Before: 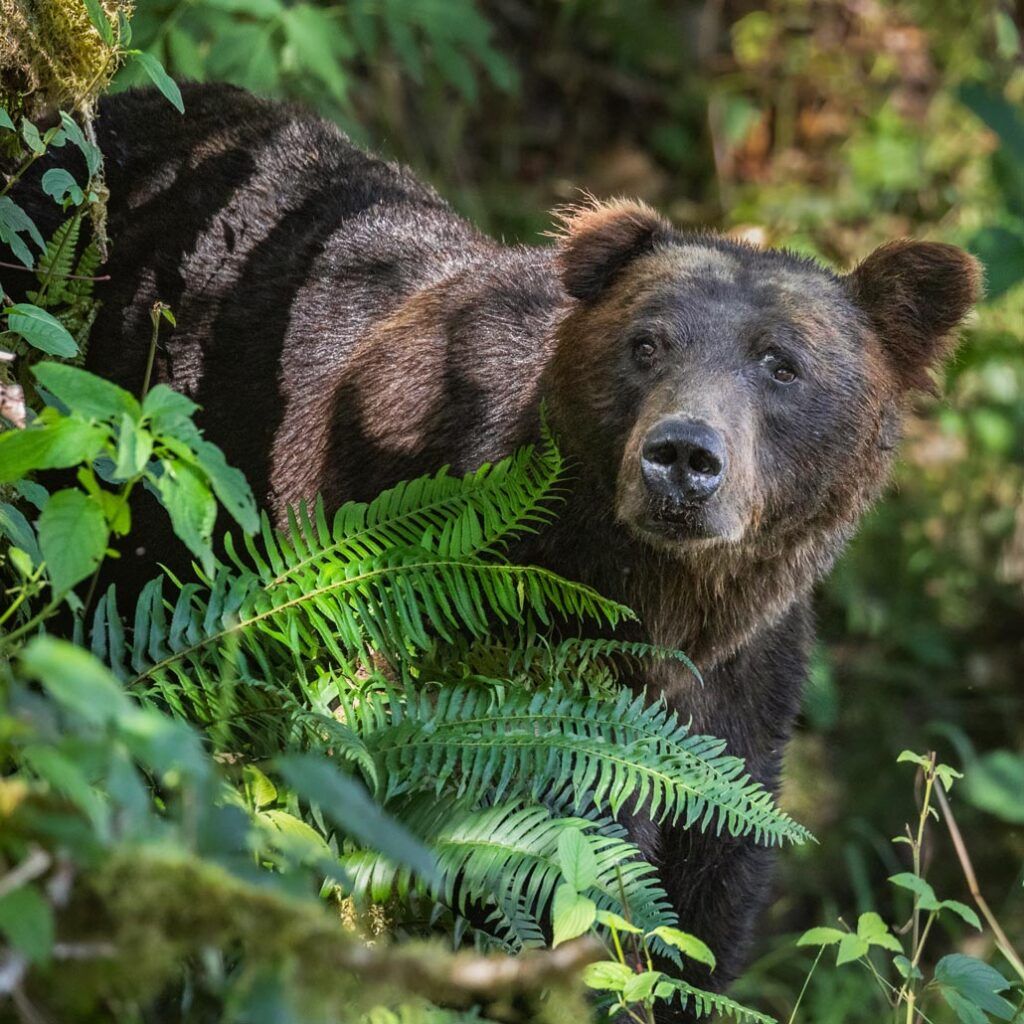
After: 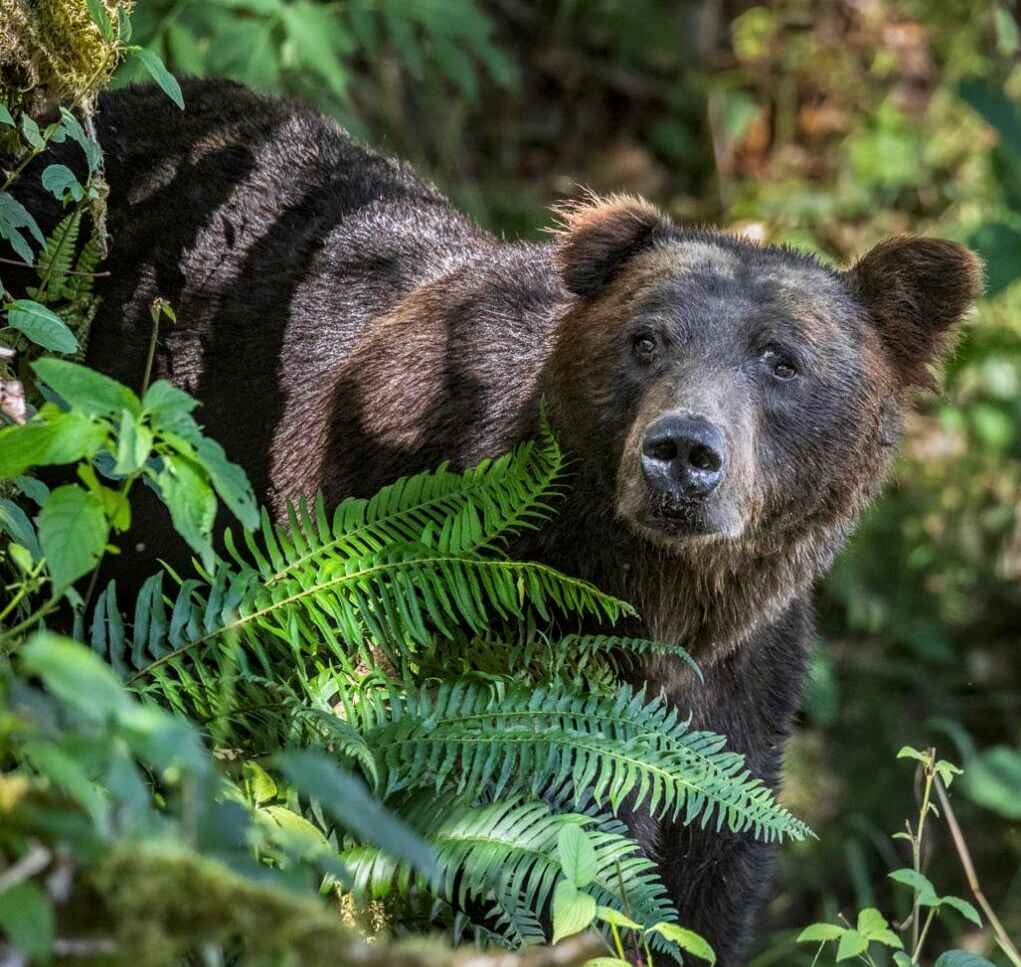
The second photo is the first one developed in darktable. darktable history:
local contrast: on, module defaults
crop: top 0.448%, right 0.264%, bottom 5.045%
white balance: red 0.98, blue 1.034
